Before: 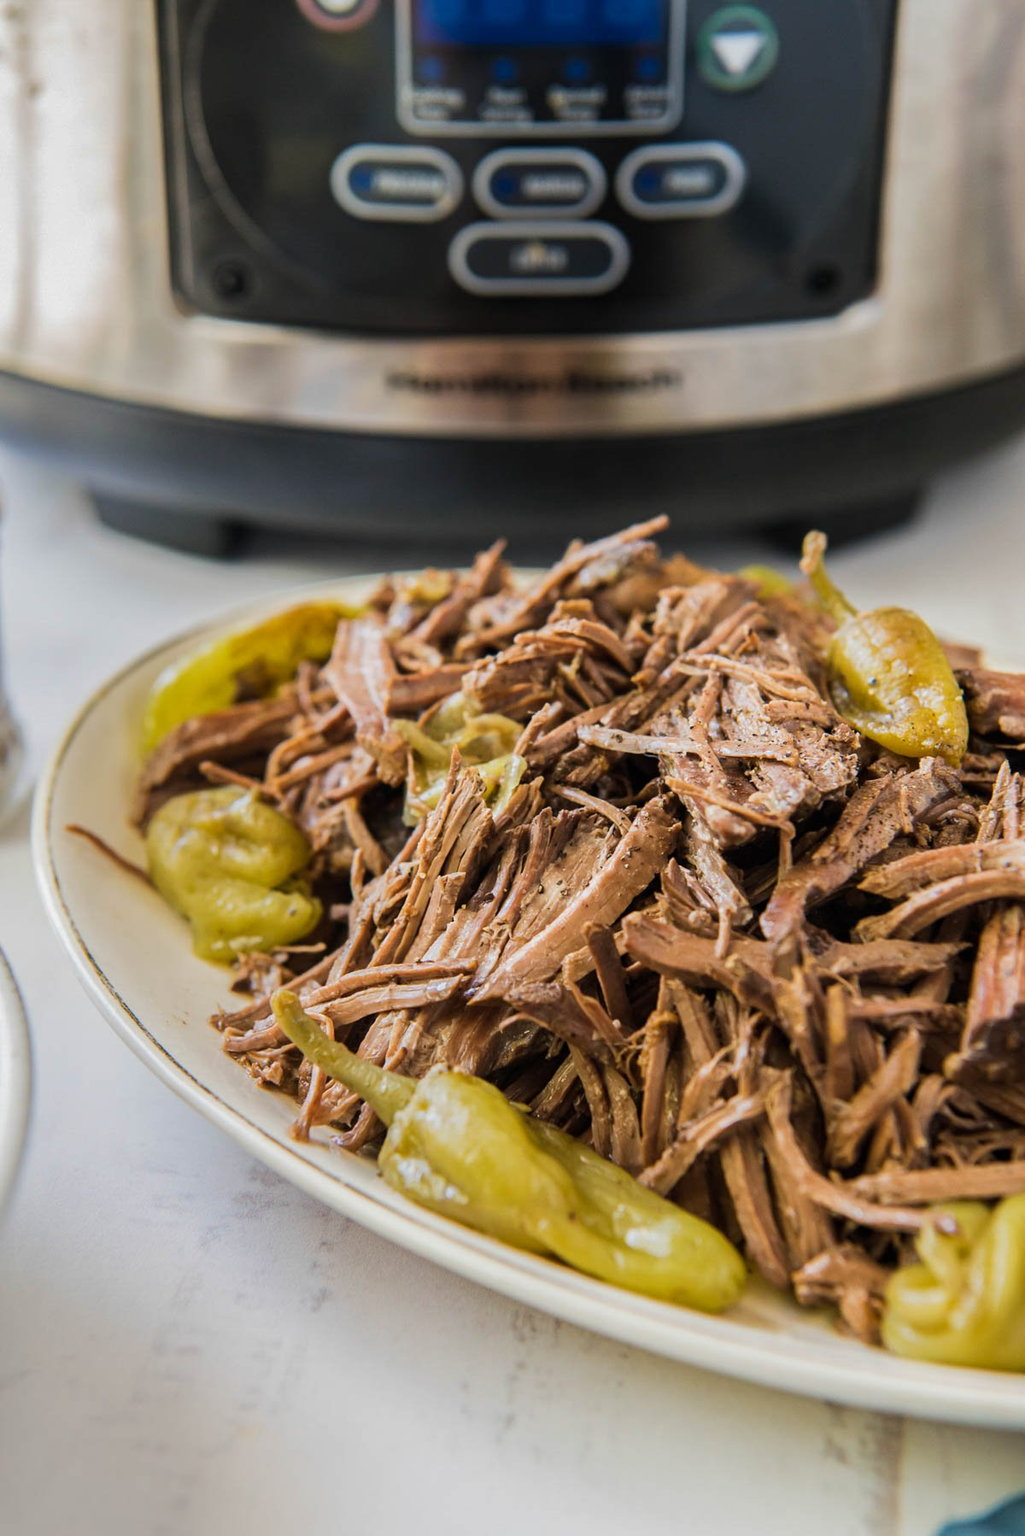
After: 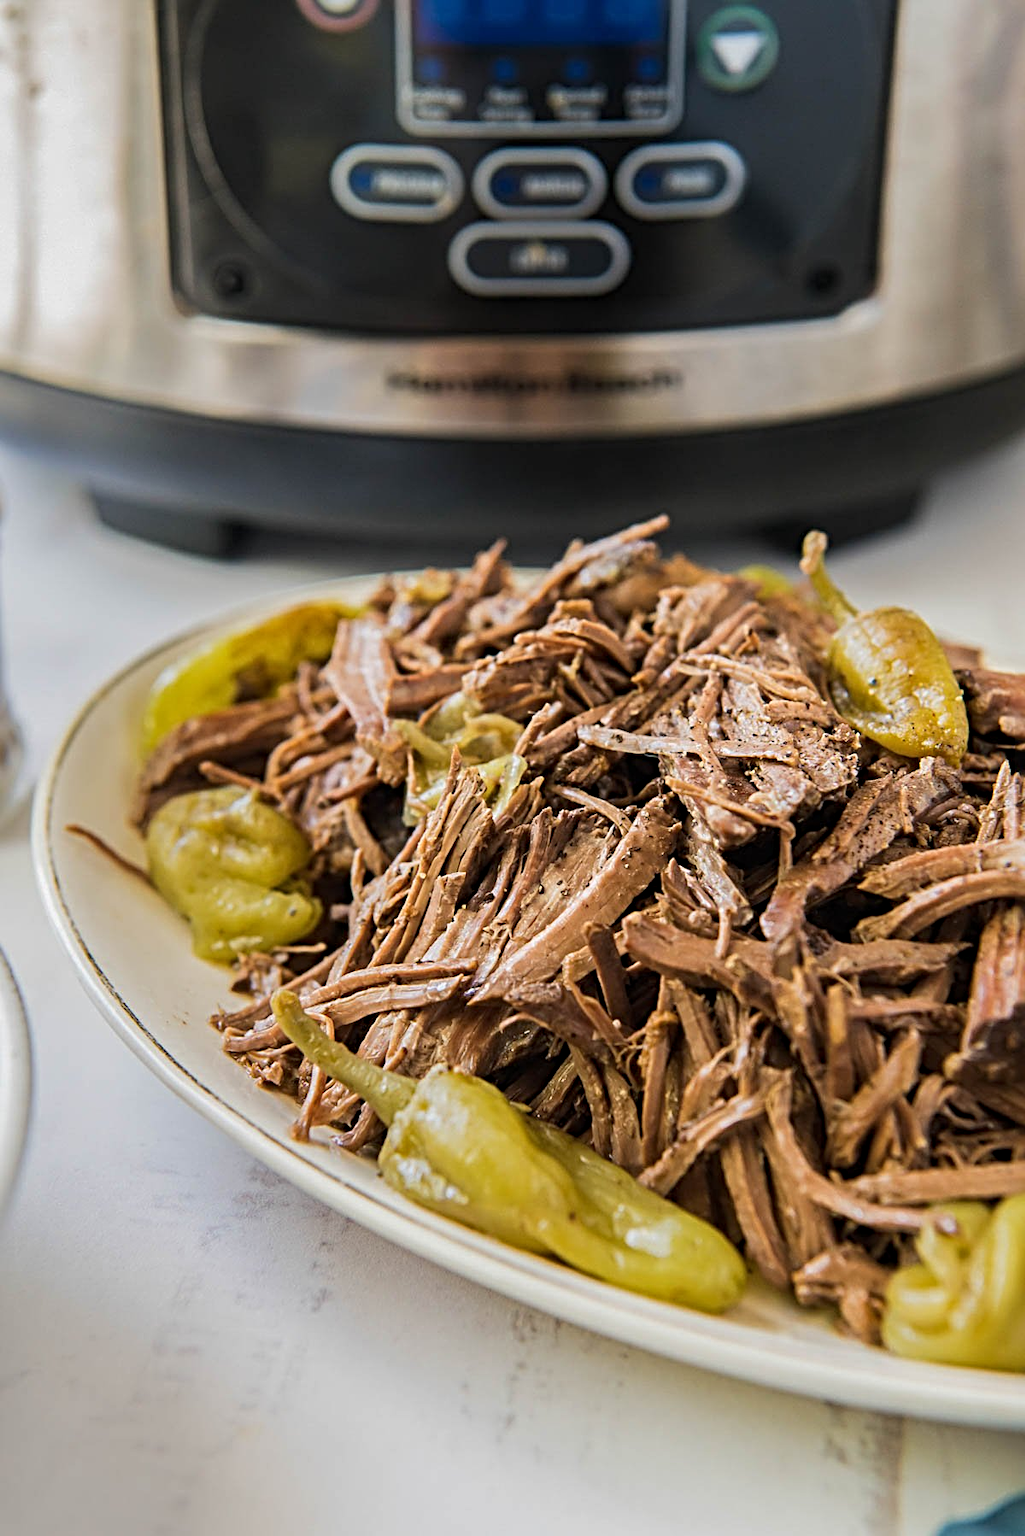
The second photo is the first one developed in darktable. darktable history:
sharpen: radius 4.844
